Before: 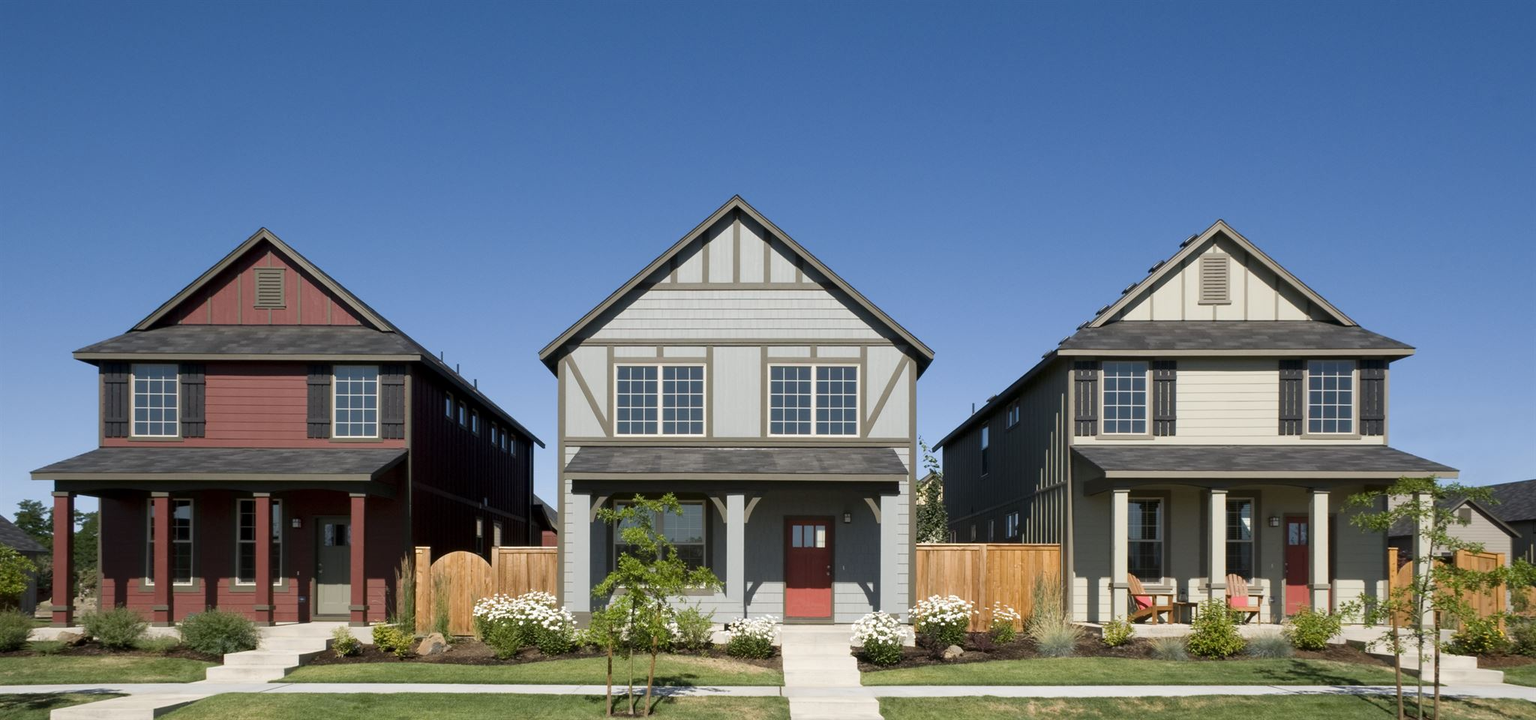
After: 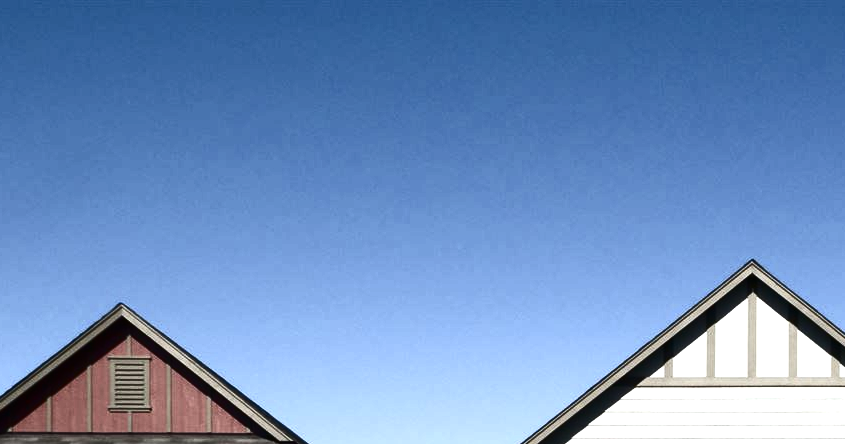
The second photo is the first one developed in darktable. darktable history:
crop and rotate: left 11.237%, top 0.08%, right 47.464%, bottom 53.582%
exposure: black level correction -0.003, exposure 0.04 EV, compensate highlight preservation false
tone equalizer: edges refinement/feathering 500, mask exposure compensation -1.57 EV, preserve details guided filter
levels: levels [0, 0.43, 0.859]
contrast brightness saturation: contrast 0.483, saturation -0.104
local contrast: mode bilateral grid, contrast 99, coarseness 99, detail 92%, midtone range 0.2
